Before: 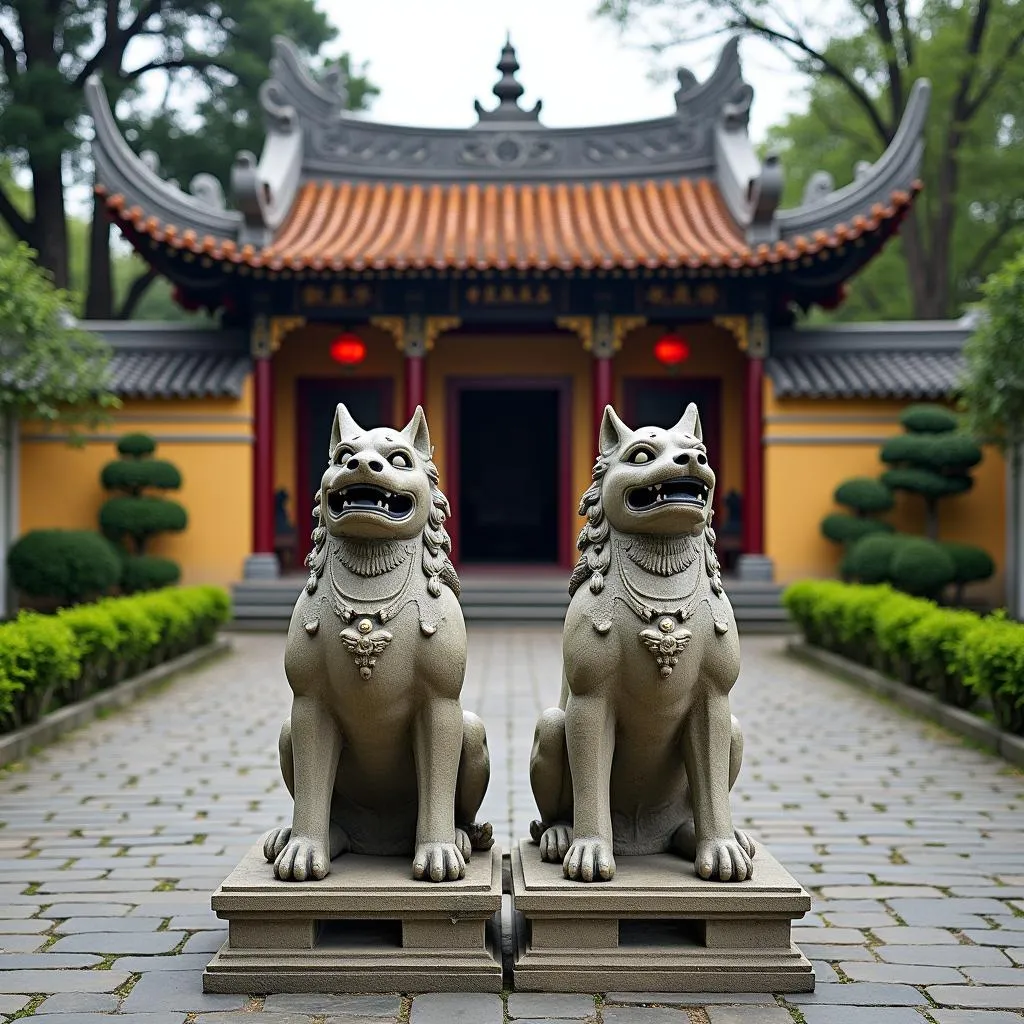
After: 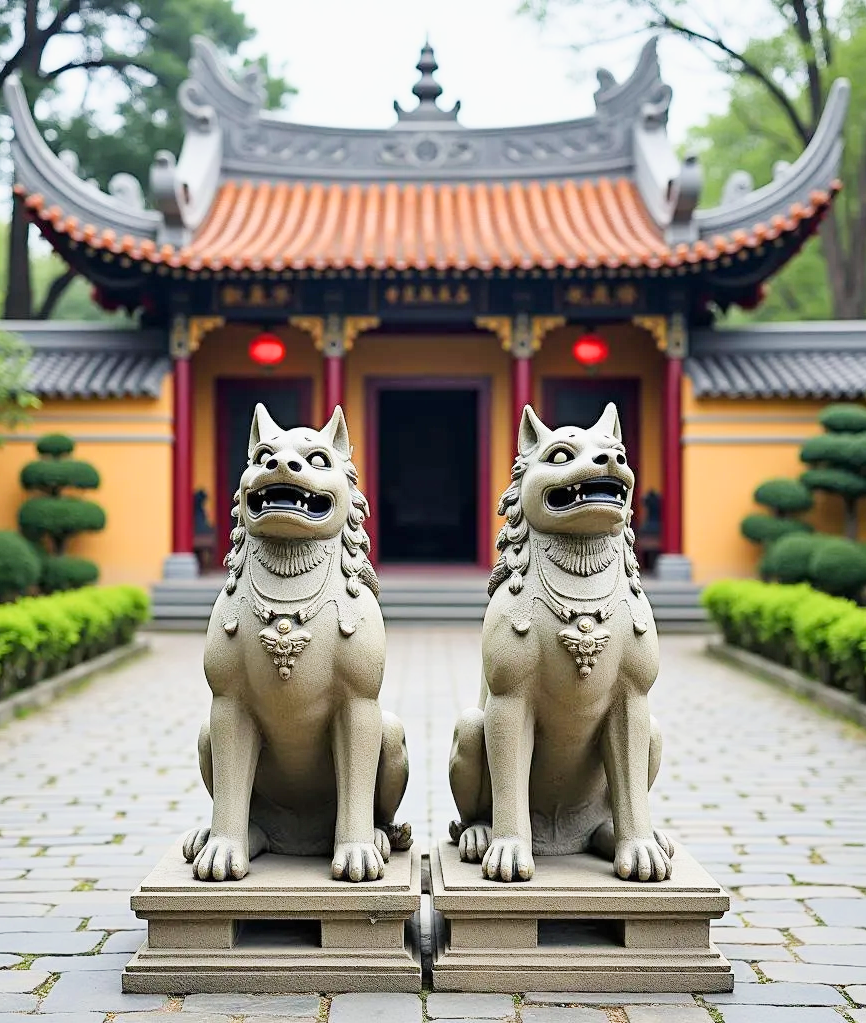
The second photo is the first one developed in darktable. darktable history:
filmic rgb: black relative exposure -7.65 EV, white relative exposure 4.56 EV, threshold 2.96 EV, hardness 3.61, contrast in shadows safe, enable highlight reconstruction true
exposure: black level correction 0, exposure 1.468 EV, compensate highlight preservation false
crop: left 8.006%, right 7.414%
